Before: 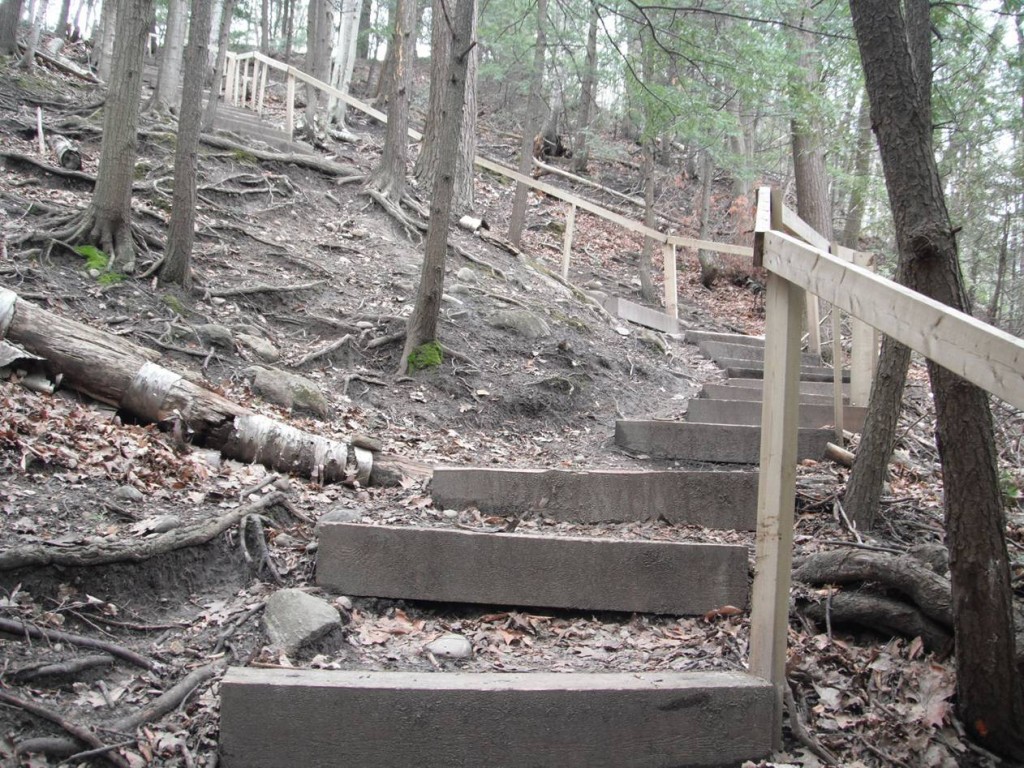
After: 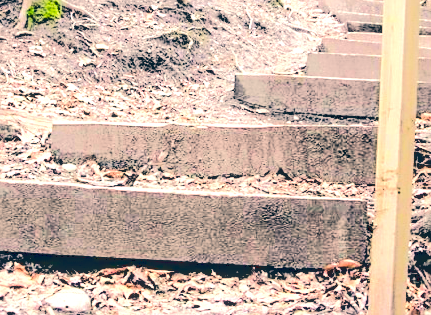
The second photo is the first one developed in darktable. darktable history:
exposure: black level correction 0, exposure 0.953 EV, compensate exposure bias true, compensate highlight preservation false
sharpen: on, module defaults
tone curve: curves: ch0 [(0, 0) (0.195, 0.109) (0.751, 0.848) (1, 1)], color space Lab, linked channels, preserve colors none
color correction: highlights a* 10.32, highlights b* 14.66, shadows a* -9.59, shadows b* -15.02
base curve: curves: ch0 [(0.065, 0.026) (0.236, 0.358) (0.53, 0.546) (0.777, 0.841) (0.924, 0.992)], preserve colors average RGB
crop: left 37.221%, top 45.169%, right 20.63%, bottom 13.777%
local contrast: on, module defaults
color balance rgb: perceptual saturation grading › global saturation 40%, global vibrance 15%
